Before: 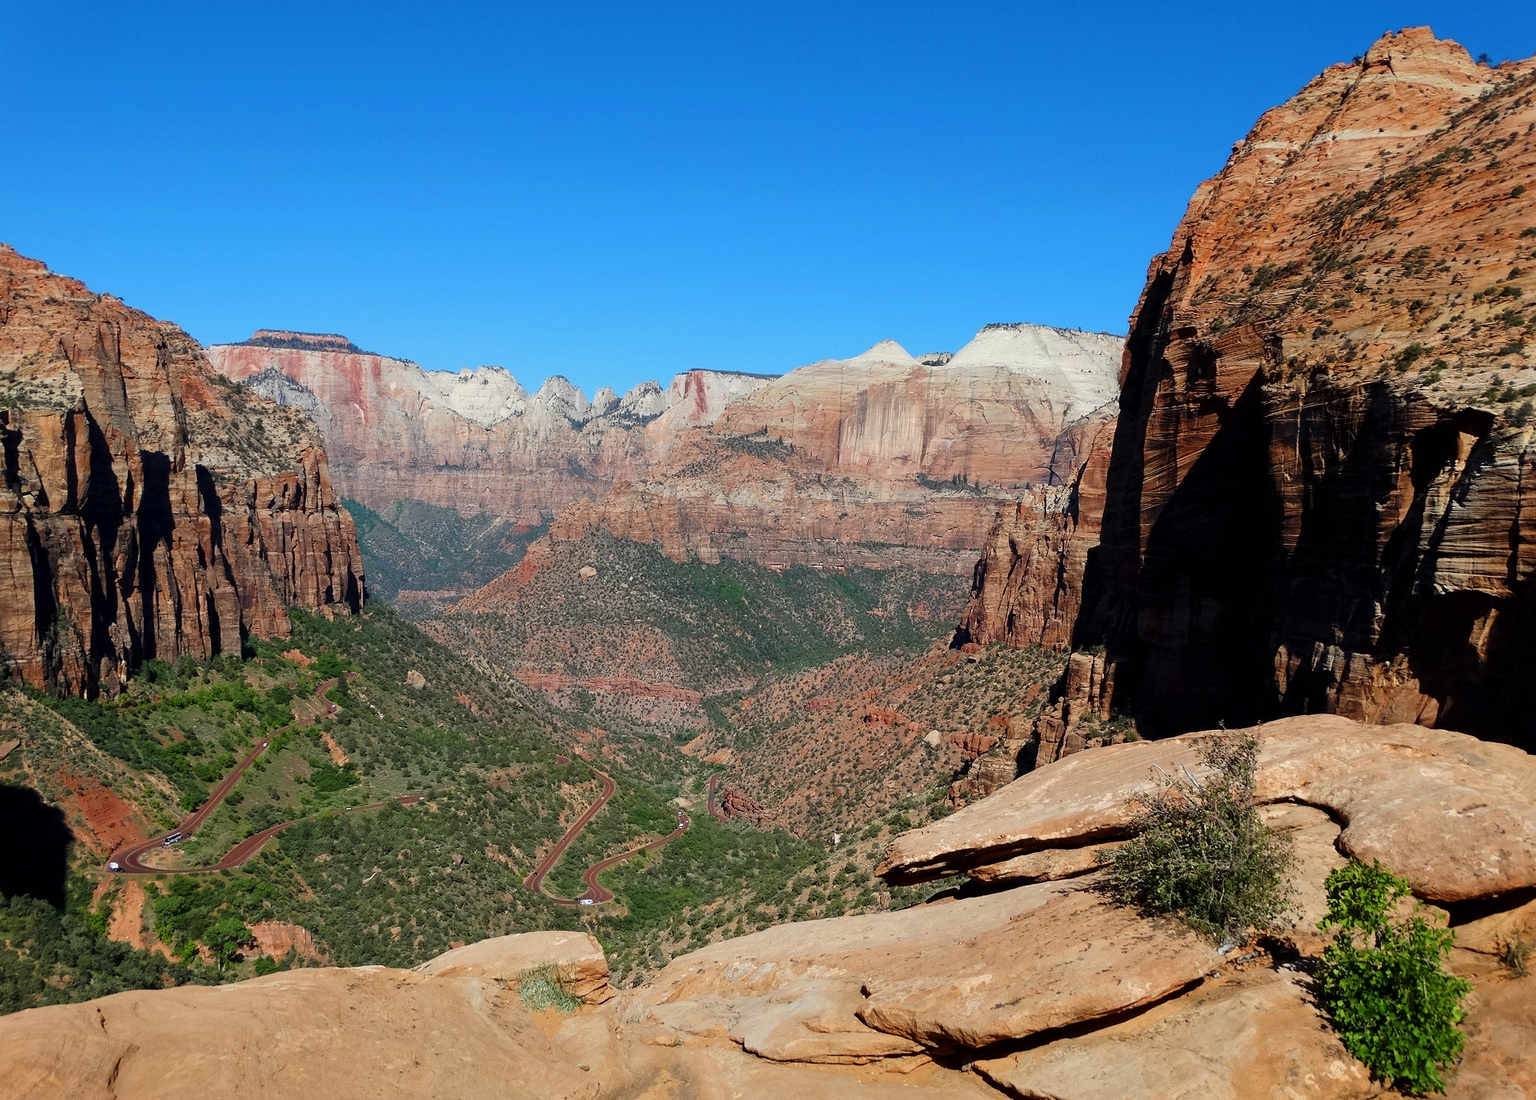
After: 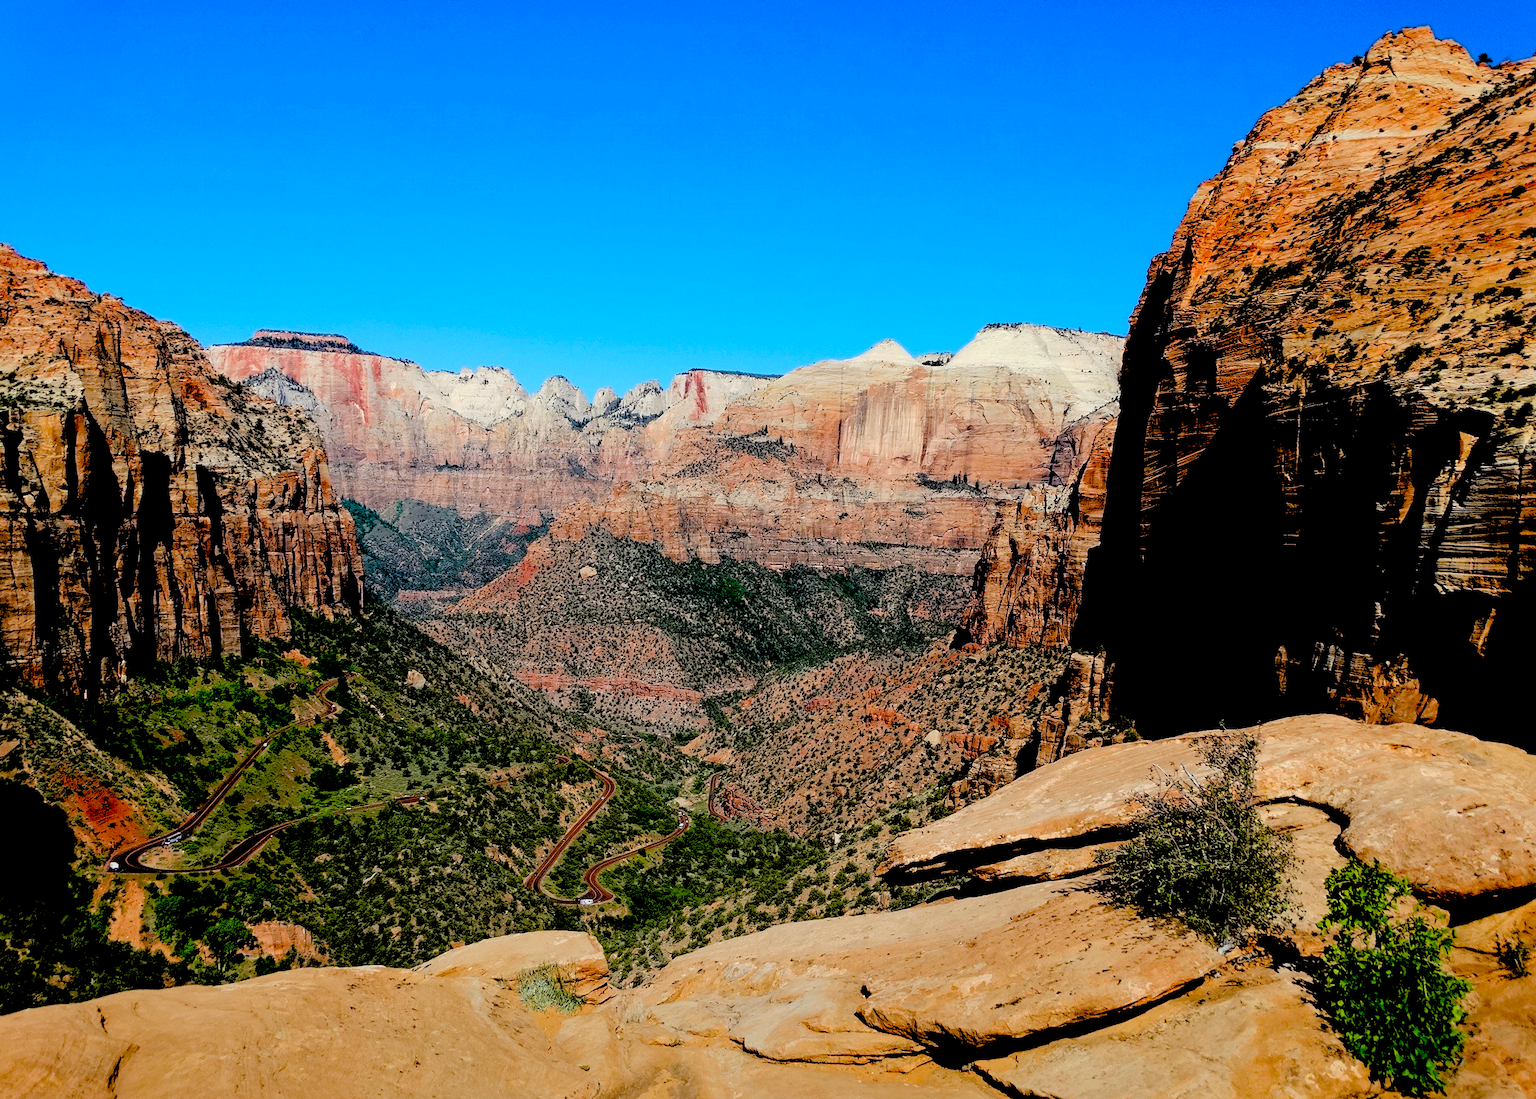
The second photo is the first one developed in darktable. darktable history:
exposure: black level correction 0.056, exposure -0.039 EV, compensate highlight preservation false
white balance: emerald 1
graduated density: rotation -180°, offset 24.95
haze removal: compatibility mode true, adaptive false
rgb levels: levels [[0.027, 0.429, 0.996], [0, 0.5, 1], [0, 0.5, 1]]
